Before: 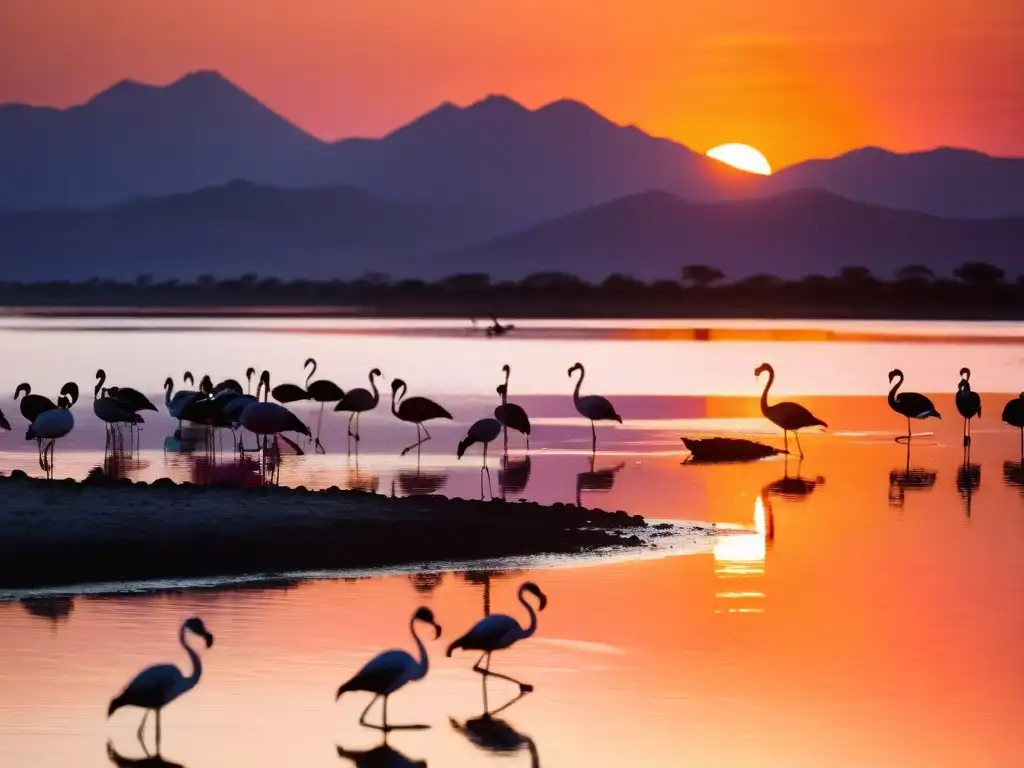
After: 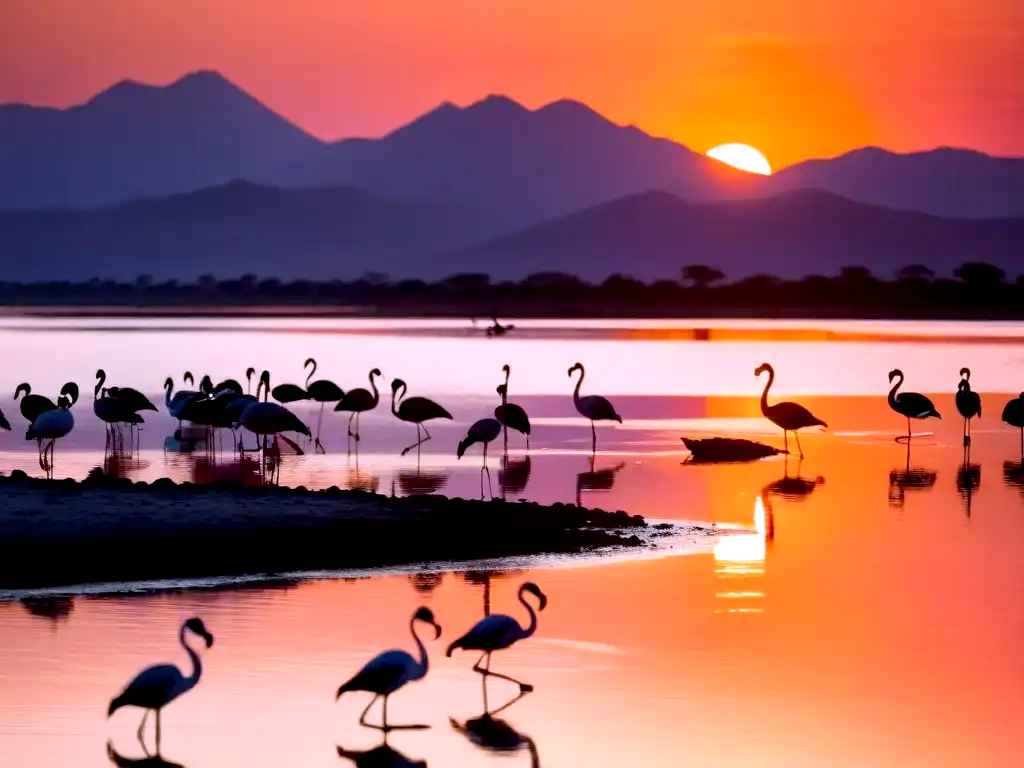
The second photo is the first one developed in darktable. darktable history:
exposure: black level correction 0.007, exposure 0.093 EV, compensate highlight preservation false
white balance: red 1.066, blue 1.119
